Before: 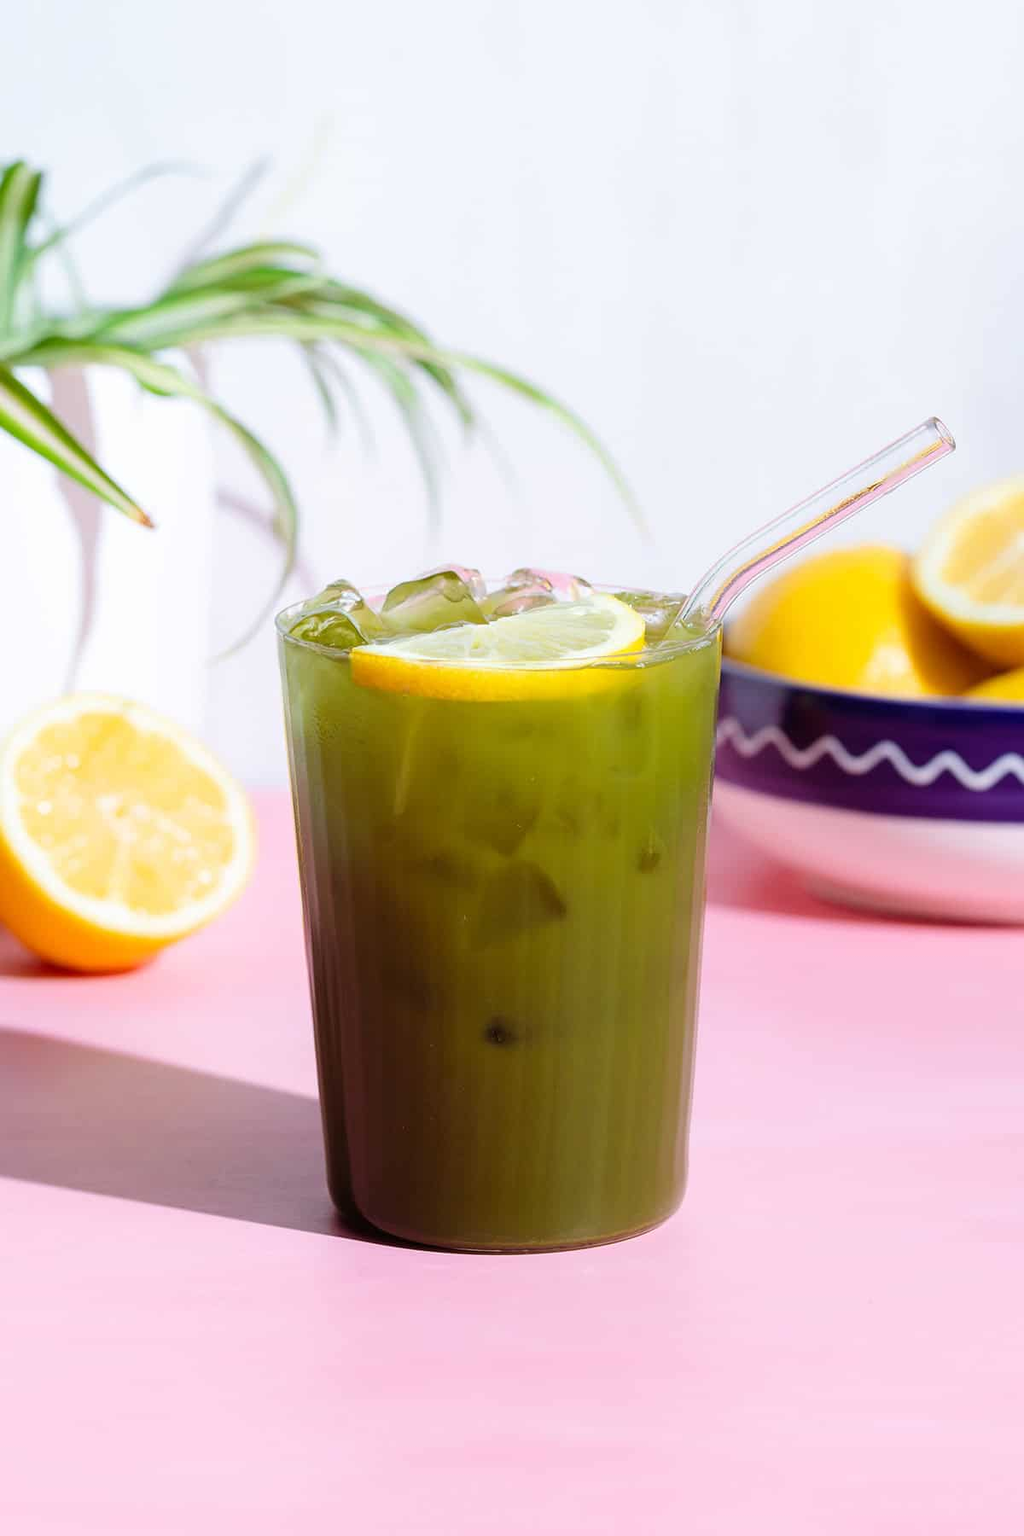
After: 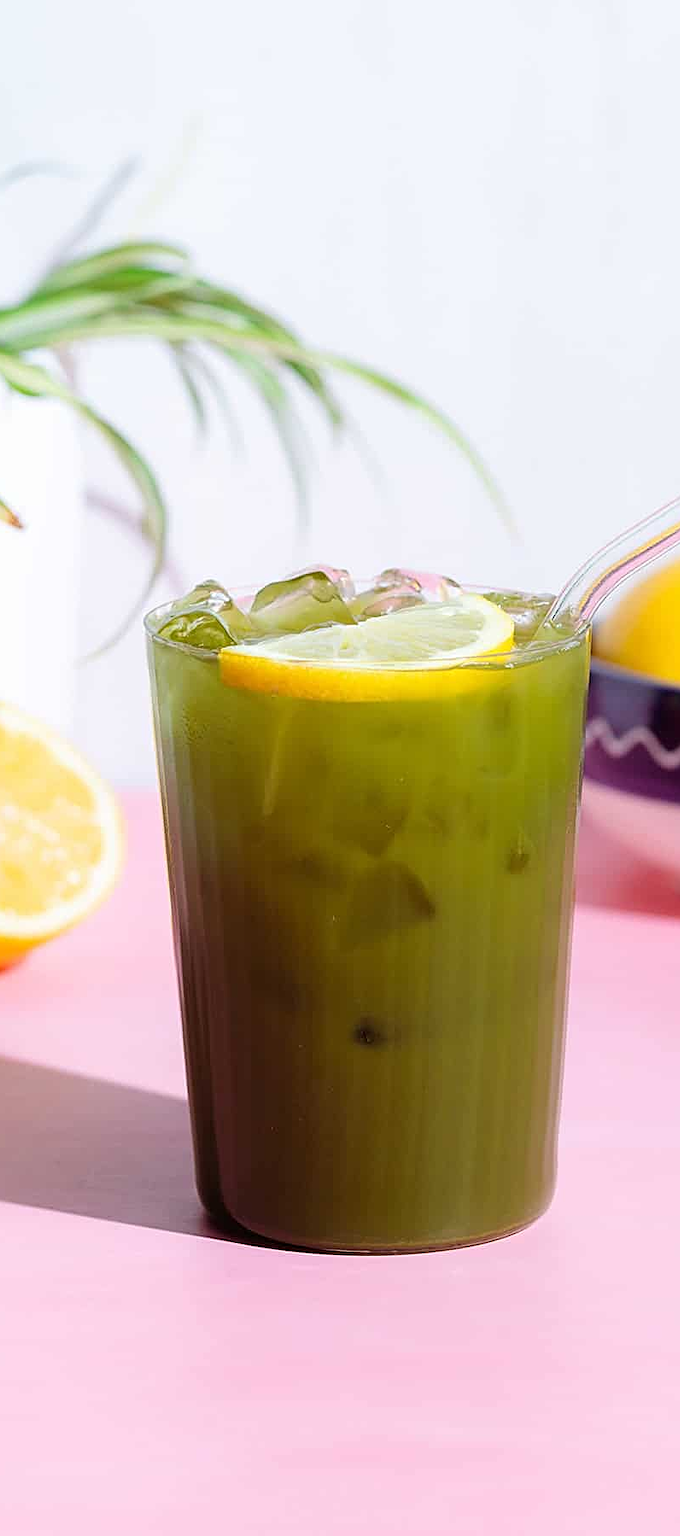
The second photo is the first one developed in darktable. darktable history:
crop and rotate: left 12.842%, right 20.661%
sharpen: on, module defaults
